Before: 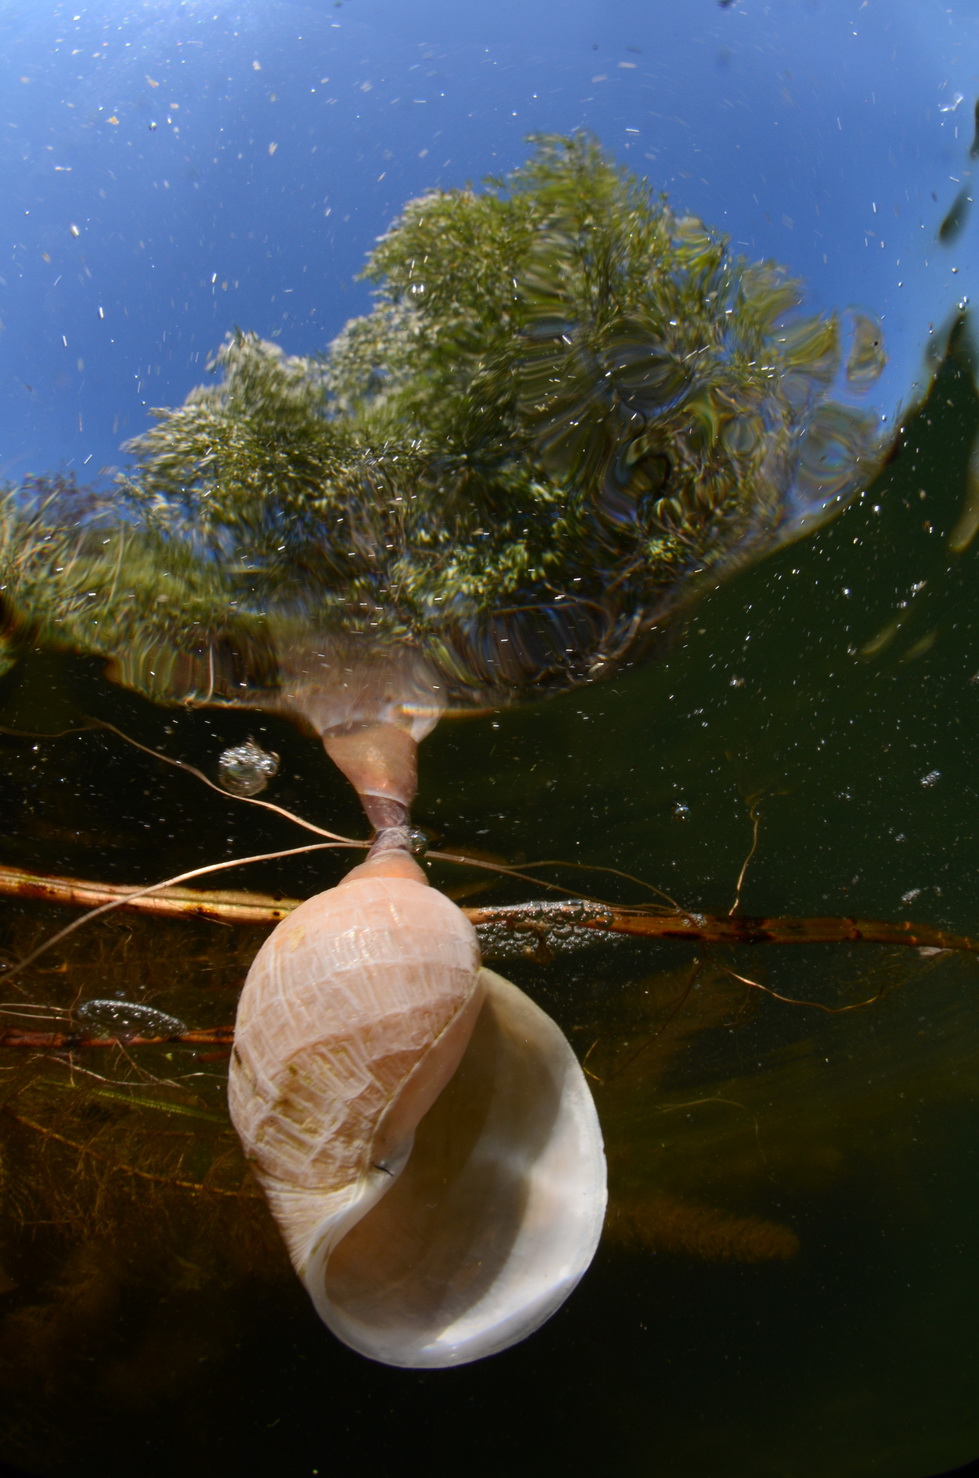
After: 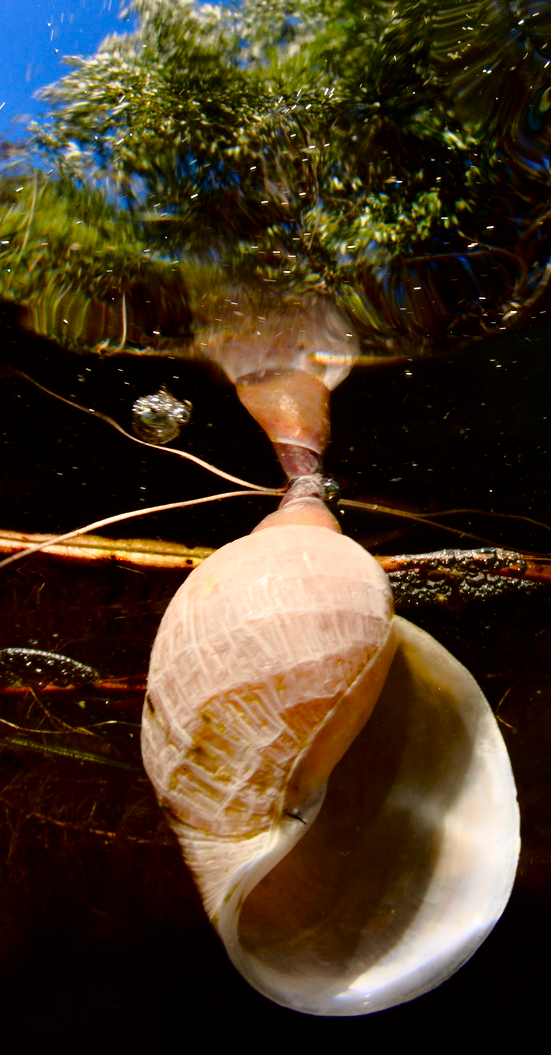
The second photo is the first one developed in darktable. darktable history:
crop: left 8.966%, top 23.852%, right 34.699%, bottom 4.703%
filmic rgb: white relative exposure 2.34 EV, hardness 6.59
contrast brightness saturation: contrast 0.08, saturation 0.2
color balance rgb: perceptual saturation grading › global saturation 20%, perceptual saturation grading › highlights -50%, perceptual saturation grading › shadows 30%
tone curve: curves: ch0 [(0.024, 0) (0.075, 0.034) (0.145, 0.098) (0.257, 0.259) (0.408, 0.45) (0.611, 0.64) (0.81, 0.857) (1, 1)]; ch1 [(0, 0) (0.287, 0.198) (0.501, 0.506) (0.56, 0.57) (0.712, 0.777) (0.976, 0.992)]; ch2 [(0, 0) (0.5, 0.5) (0.523, 0.552) (0.59, 0.603) (0.681, 0.754) (1, 1)], color space Lab, independent channels, preserve colors none
tone equalizer: -7 EV 0.18 EV, -6 EV 0.12 EV, -5 EV 0.08 EV, -4 EV 0.04 EV, -2 EV -0.02 EV, -1 EV -0.04 EV, +0 EV -0.06 EV, luminance estimator HSV value / RGB max
